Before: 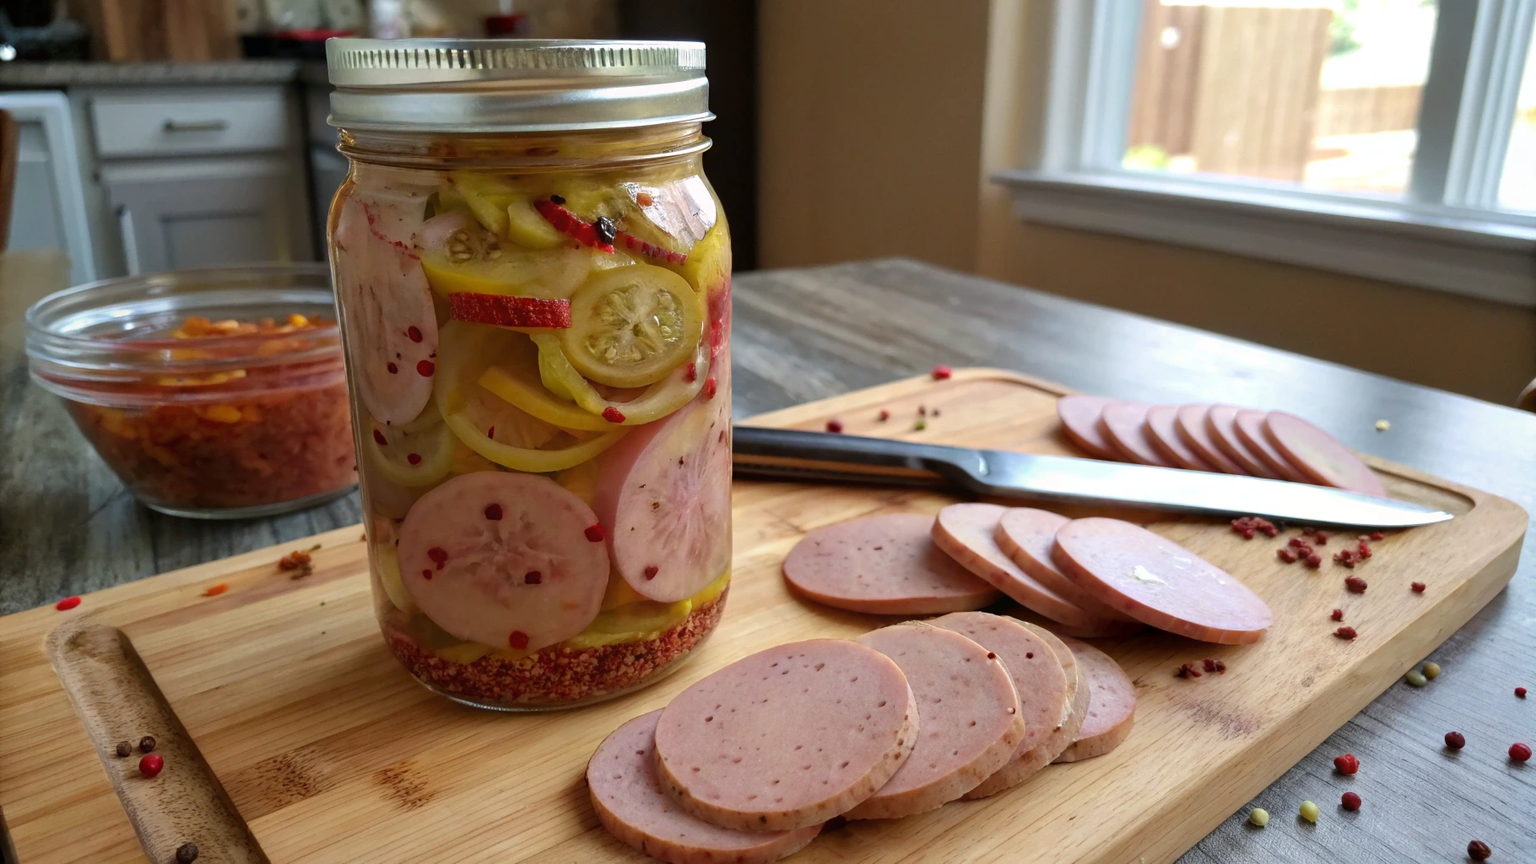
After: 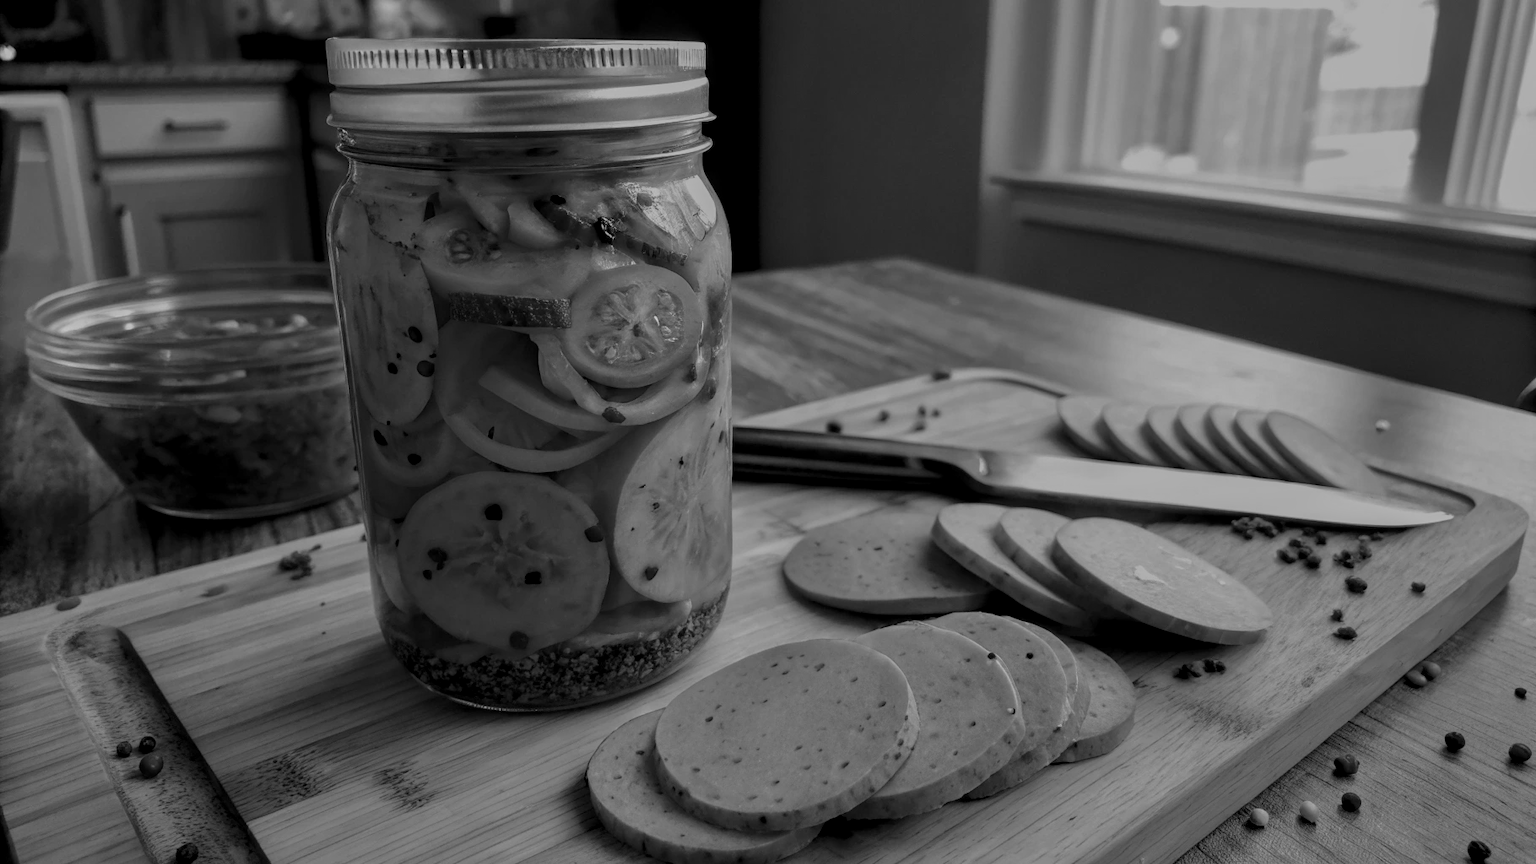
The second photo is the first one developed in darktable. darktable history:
monochrome: a 1.94, b -0.638
exposure: black level correction 0.001, exposure 0.675 EV, compensate highlight preservation false
tone equalizer: -8 EV -2 EV, -7 EV -2 EV, -6 EV -2 EV, -5 EV -2 EV, -4 EV -2 EV, -3 EV -2 EV, -2 EV -2 EV, -1 EV -1.63 EV, +0 EV -2 EV
local contrast: detail 130%
